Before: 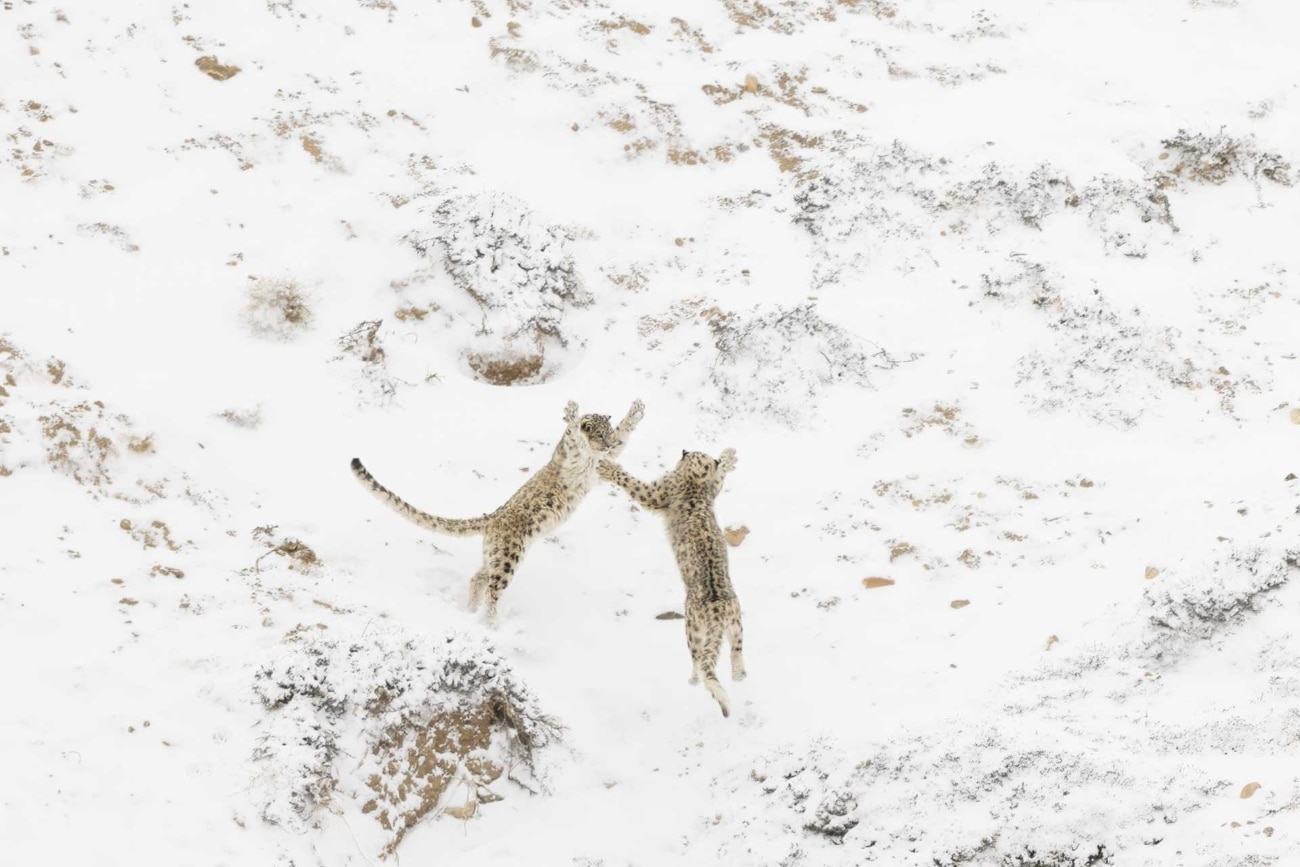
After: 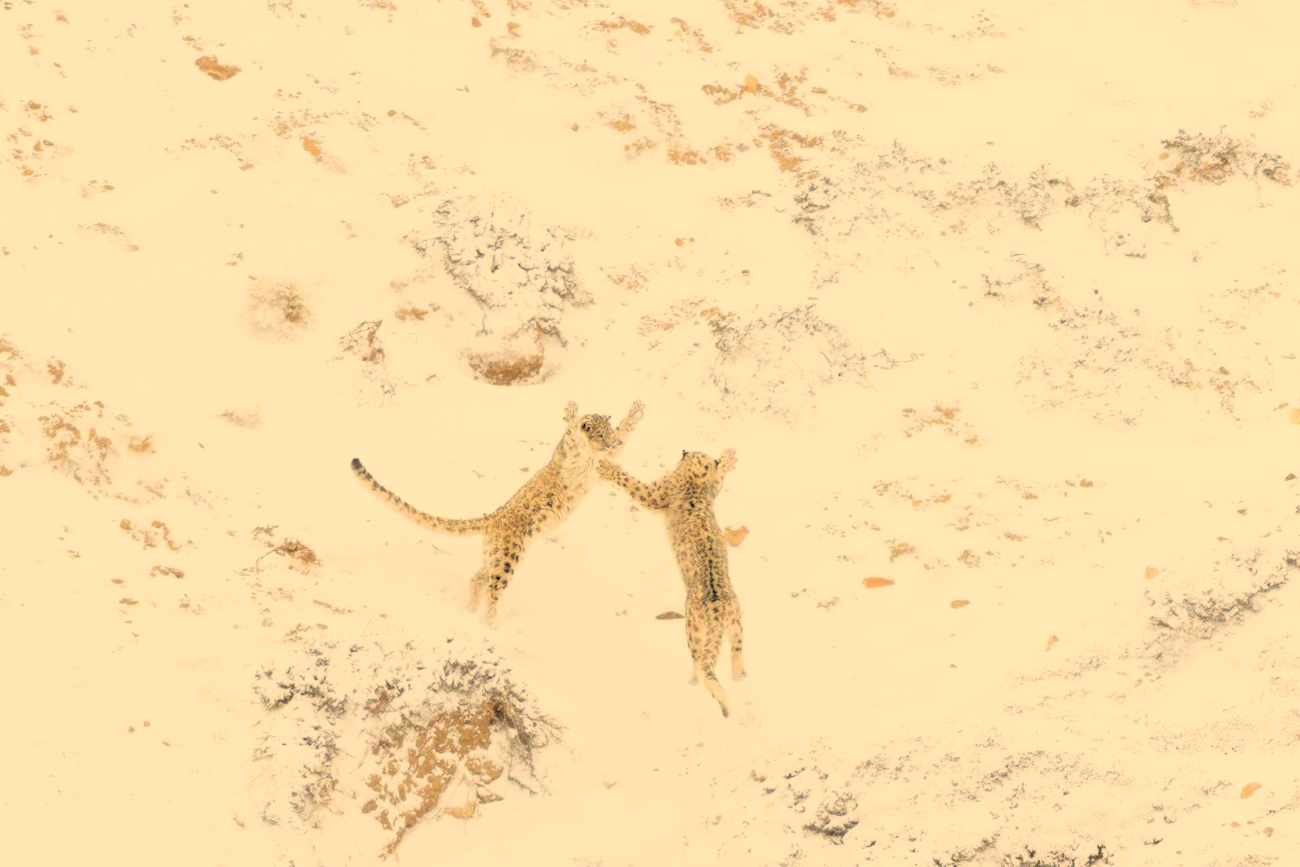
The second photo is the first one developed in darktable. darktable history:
rgb levels: preserve colors sum RGB, levels [[0.038, 0.433, 0.934], [0, 0.5, 1], [0, 0.5, 1]]
color correction: saturation 1.32
contrast brightness saturation: brightness 0.13
white balance: red 1.123, blue 0.83
